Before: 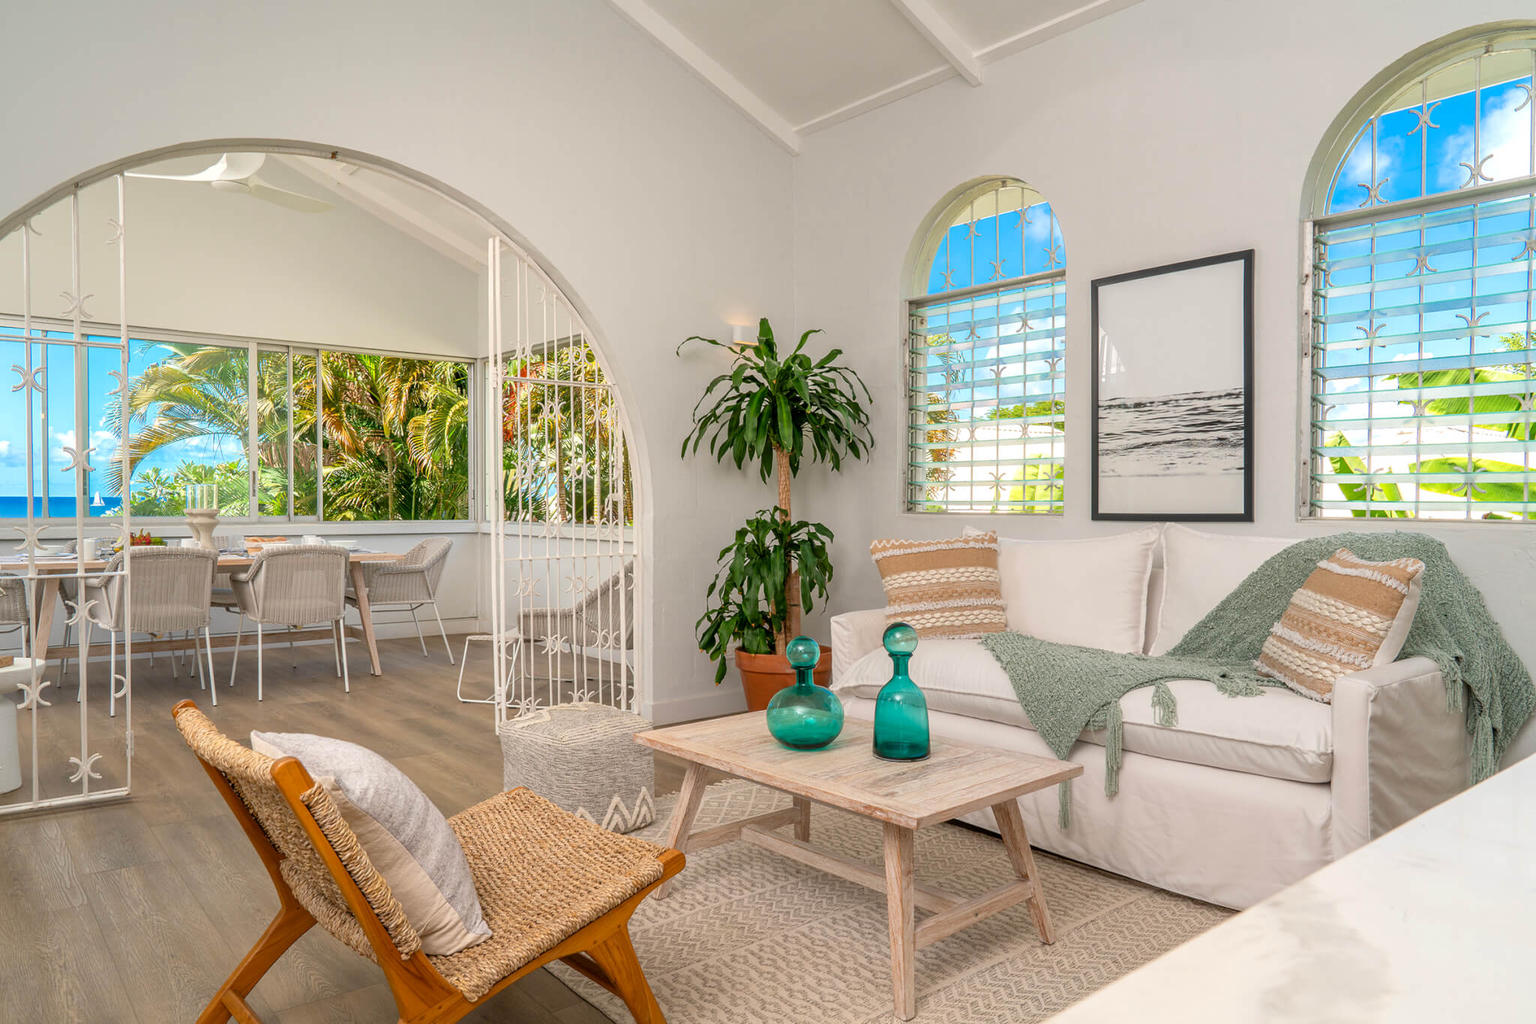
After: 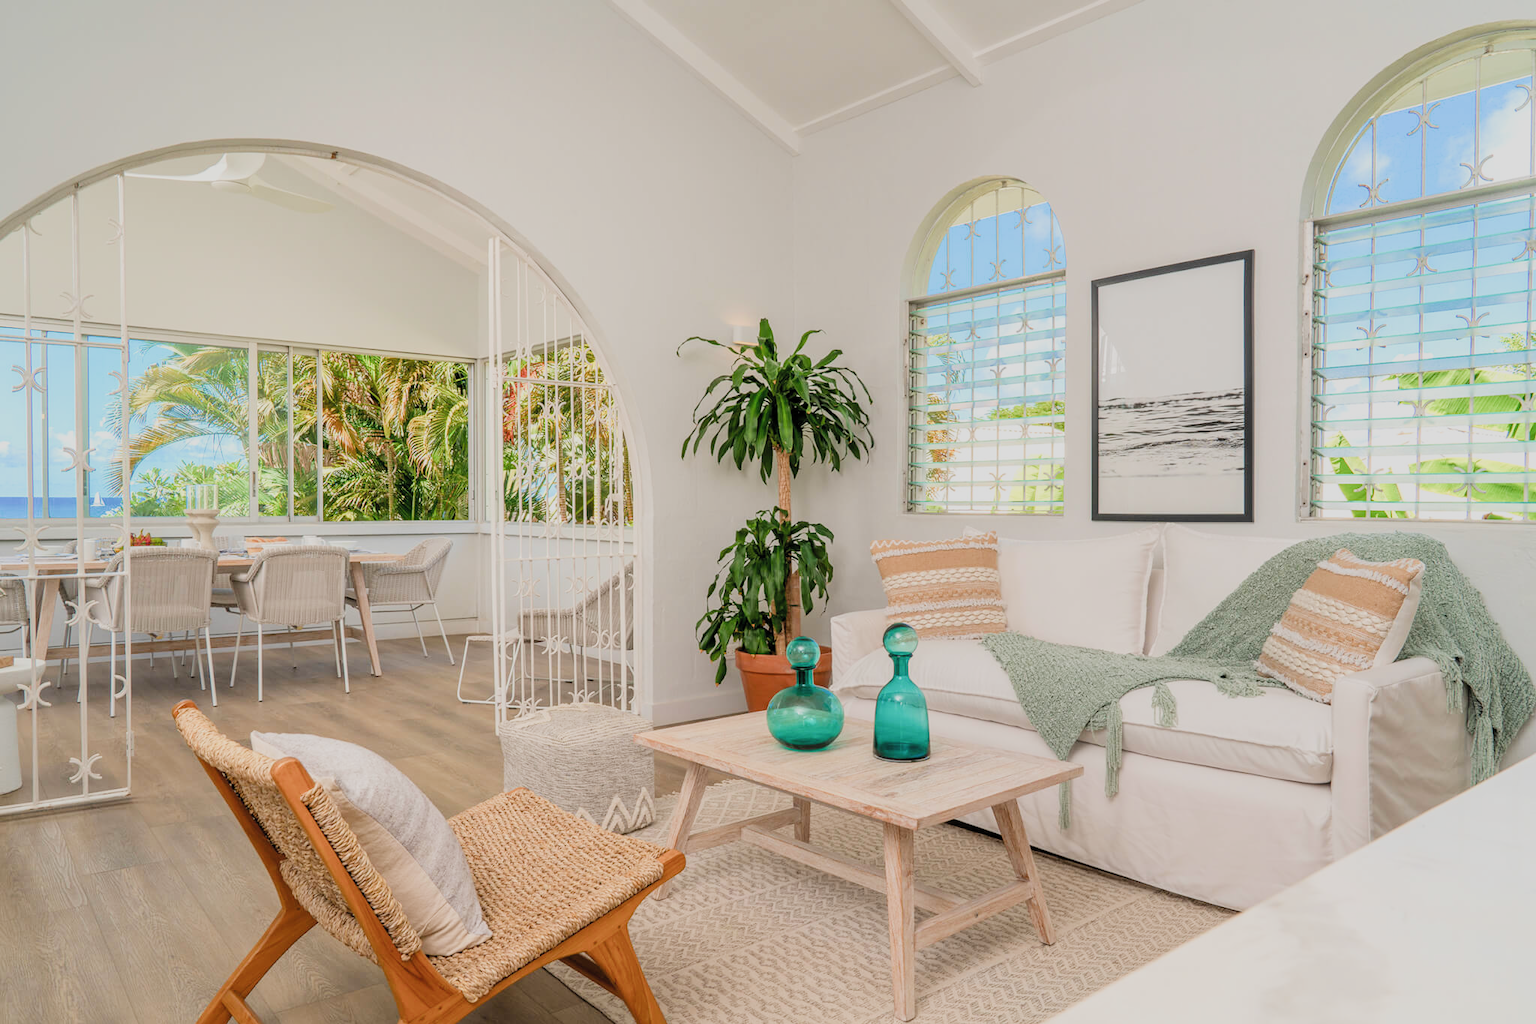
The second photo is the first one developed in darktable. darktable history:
filmic rgb: black relative exposure -7.65 EV, white relative exposure 4.56 EV, hardness 3.61, color science v5 (2021), iterations of high-quality reconstruction 0, contrast in shadows safe, contrast in highlights safe
exposure: exposure 0.493 EV, compensate highlight preservation false
